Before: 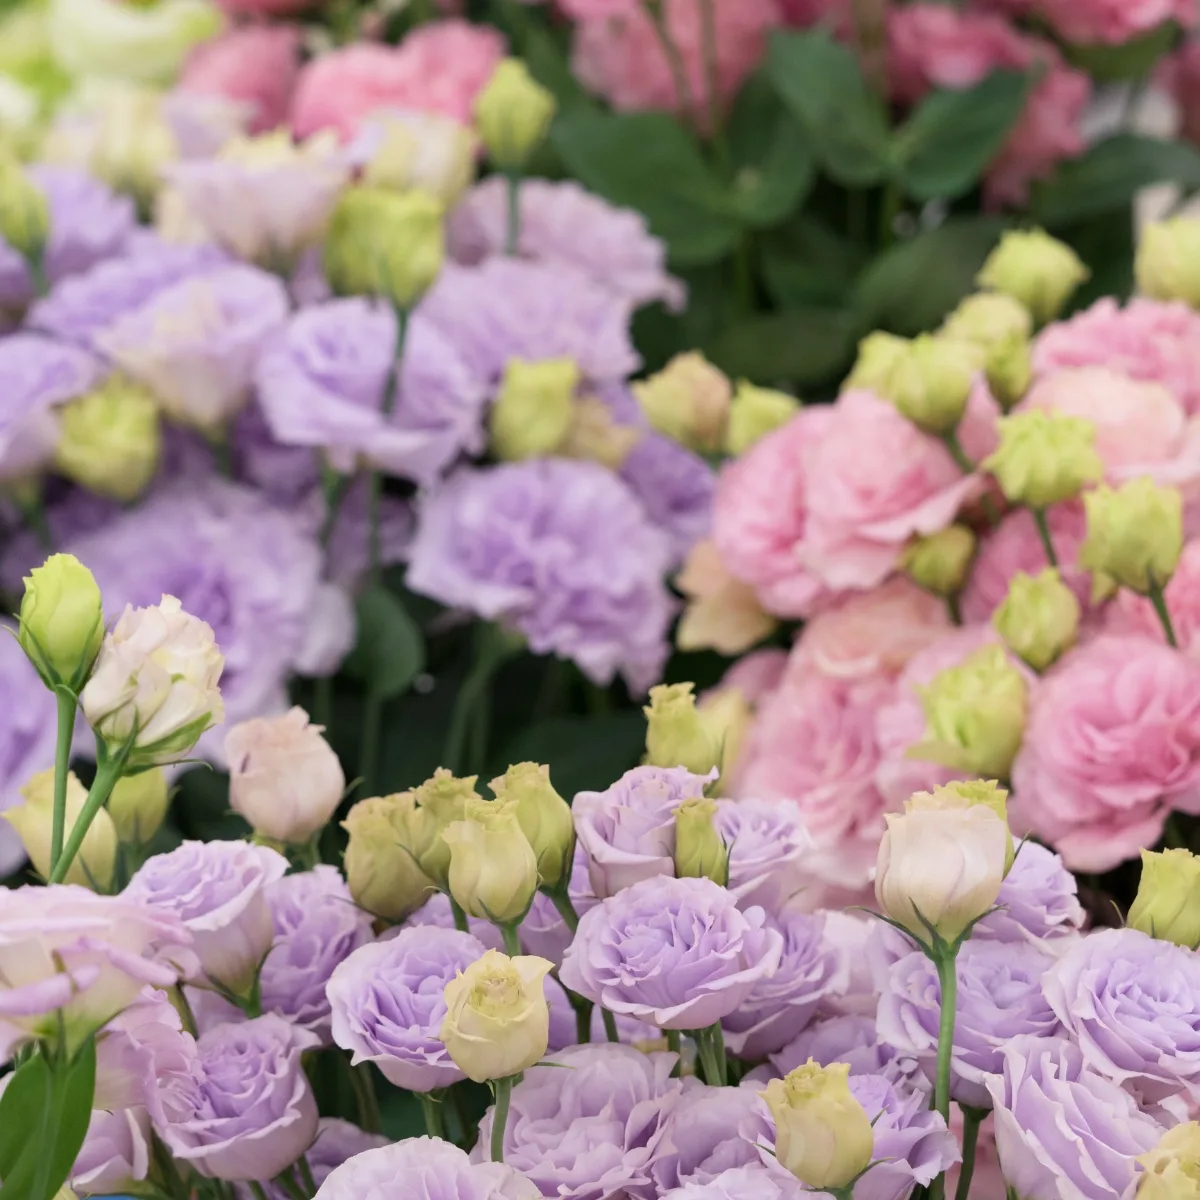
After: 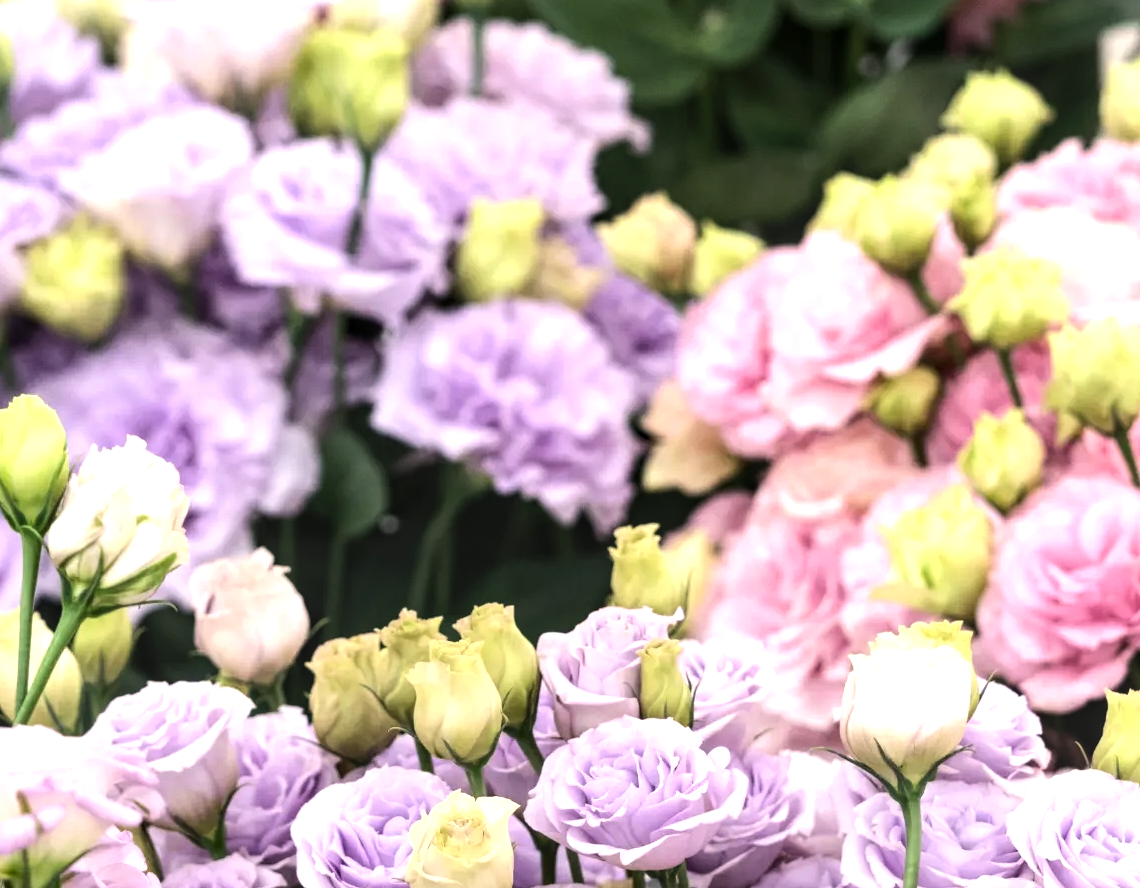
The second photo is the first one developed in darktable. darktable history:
local contrast: on, module defaults
tone equalizer: -8 EV -1.08 EV, -7 EV -1.01 EV, -6 EV -0.867 EV, -5 EV -0.578 EV, -3 EV 0.578 EV, -2 EV 0.867 EV, -1 EV 1.01 EV, +0 EV 1.08 EV, edges refinement/feathering 500, mask exposure compensation -1.57 EV, preserve details no
crop and rotate: left 2.991%, top 13.302%, right 1.981%, bottom 12.636%
